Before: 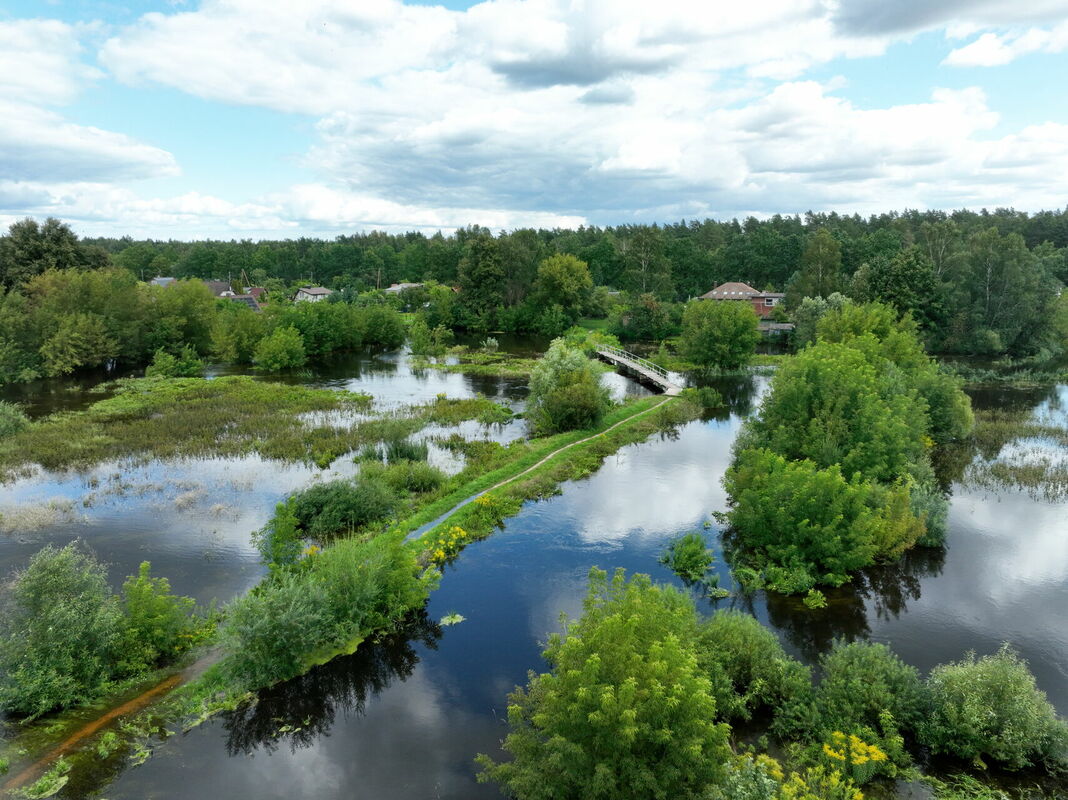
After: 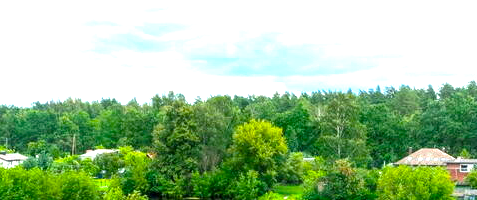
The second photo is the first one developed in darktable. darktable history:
color balance rgb: linear chroma grading › global chroma 15%, perceptual saturation grading › global saturation 30%
exposure: black level correction 0, exposure 1.45 EV, compensate exposure bias true, compensate highlight preservation false
crop: left 28.64%, top 16.832%, right 26.637%, bottom 58.055%
local contrast: on, module defaults
